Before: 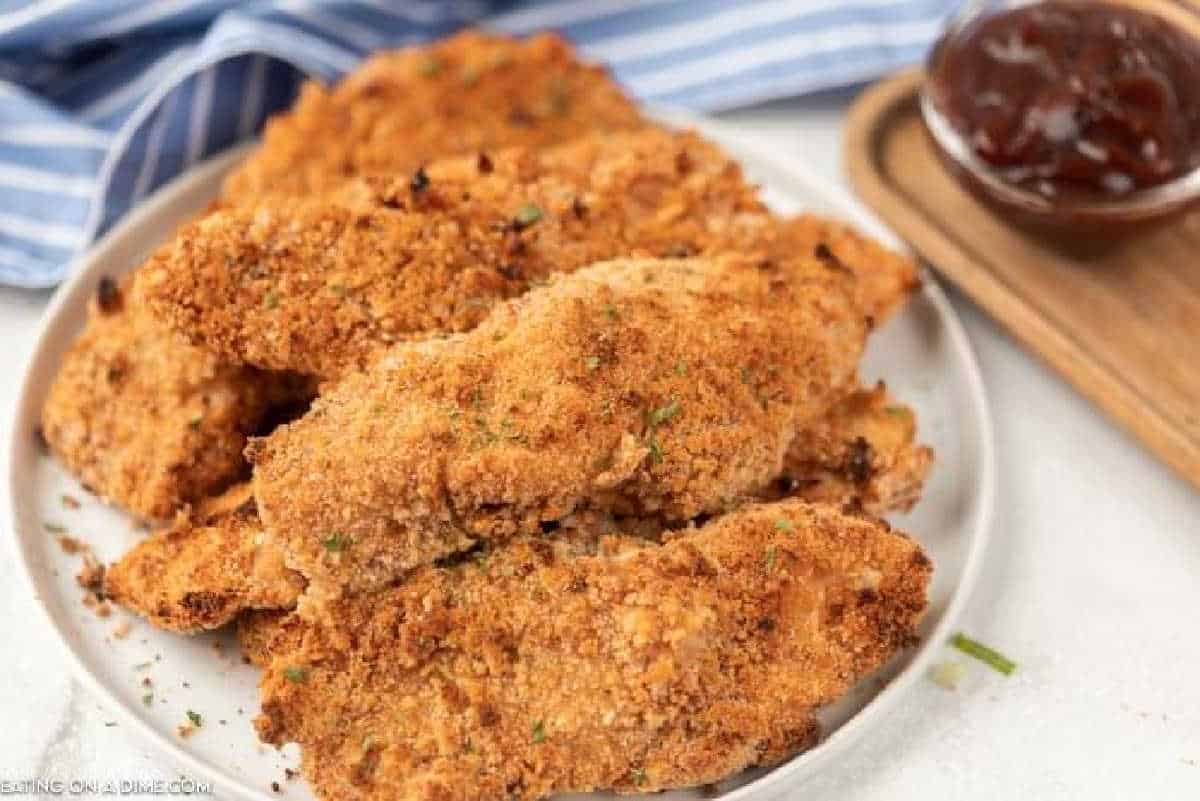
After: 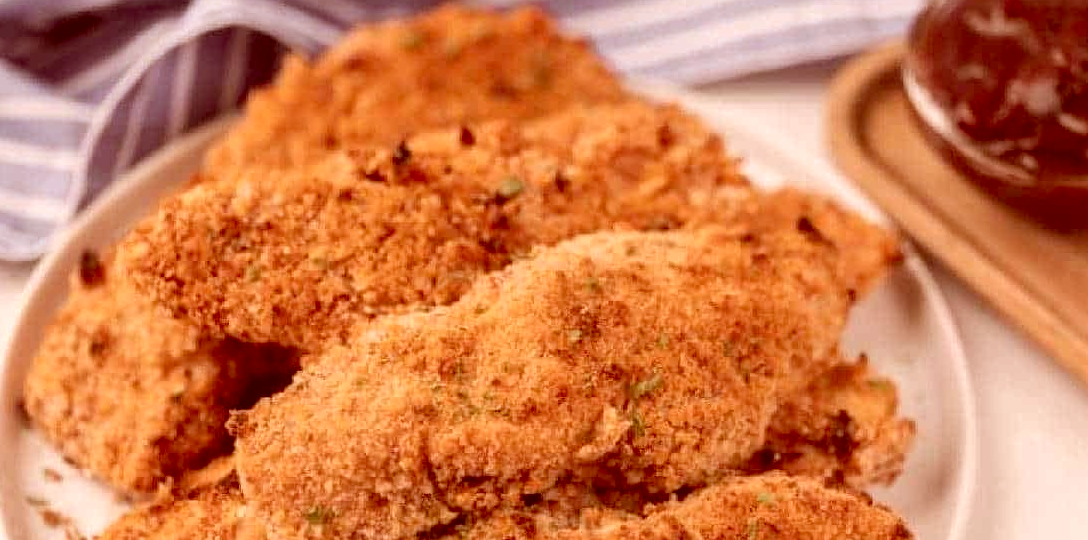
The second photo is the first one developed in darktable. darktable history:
crop: left 1.509%, top 3.452%, right 7.696%, bottom 28.452%
color correction: highlights a* 9.03, highlights b* 8.71, shadows a* 40, shadows b* 40, saturation 0.8
